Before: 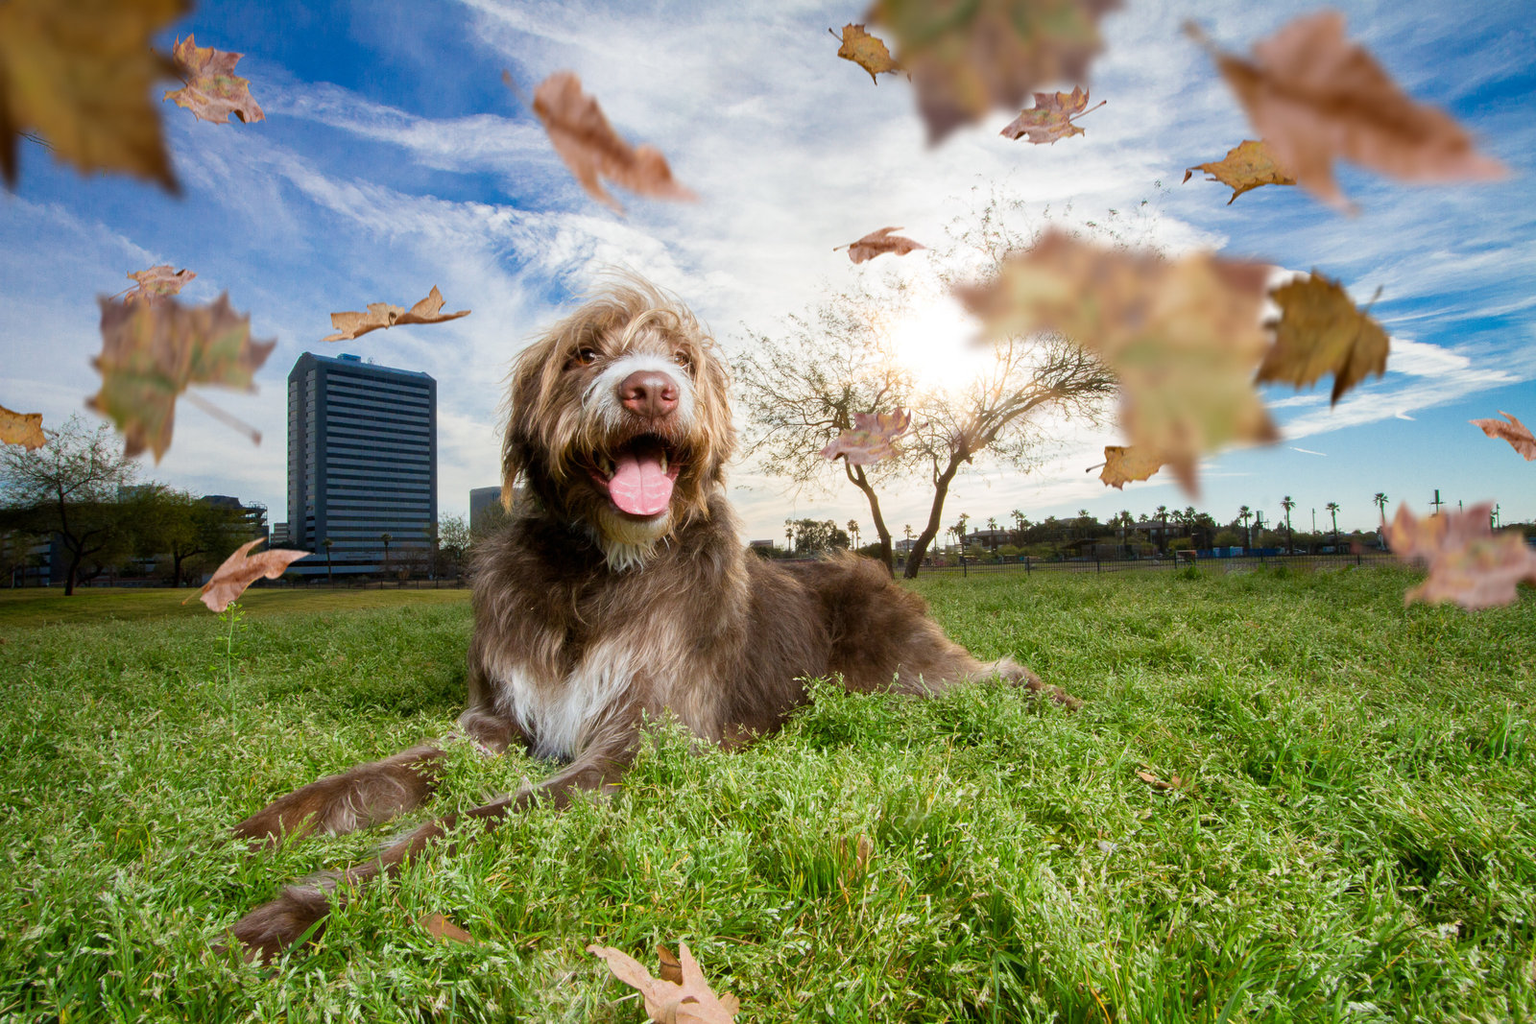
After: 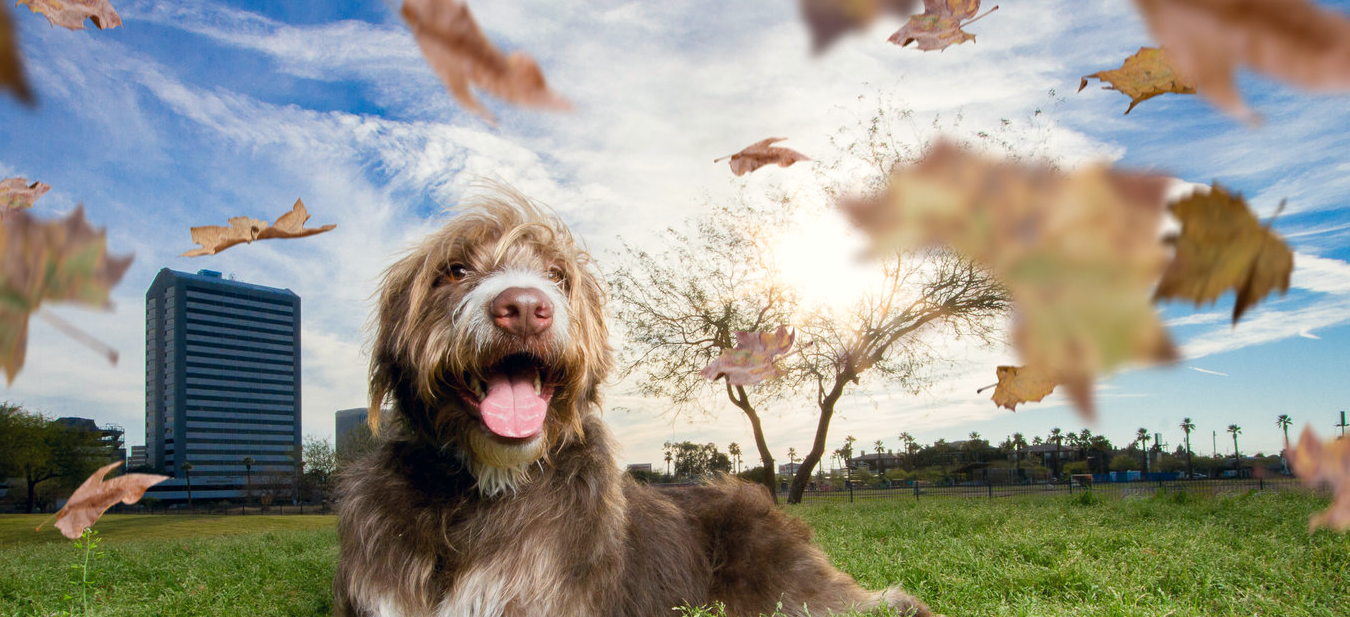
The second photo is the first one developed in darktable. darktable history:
crop and rotate: left 9.683%, top 9.359%, right 5.897%, bottom 32.783%
color correction: highlights a* 0.464, highlights b* 2.71, shadows a* -1.33, shadows b* -4.12
